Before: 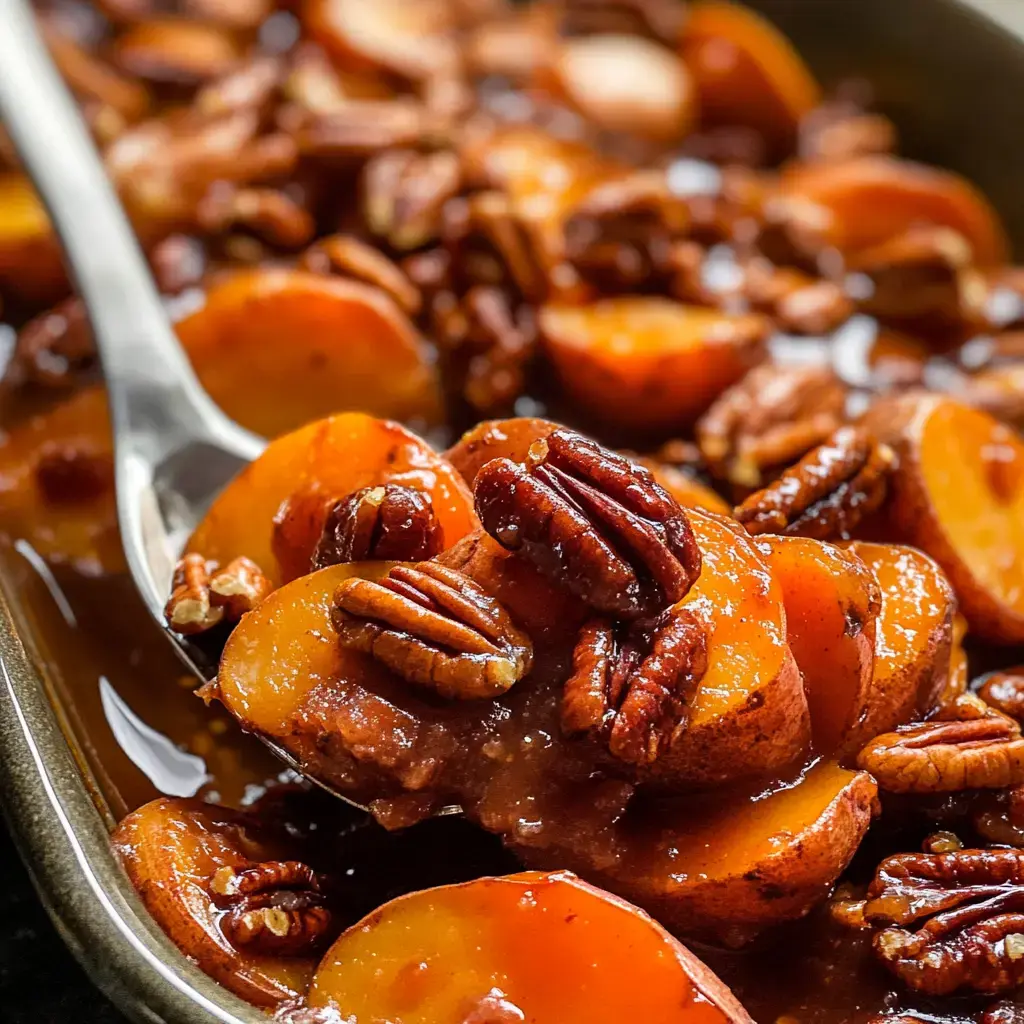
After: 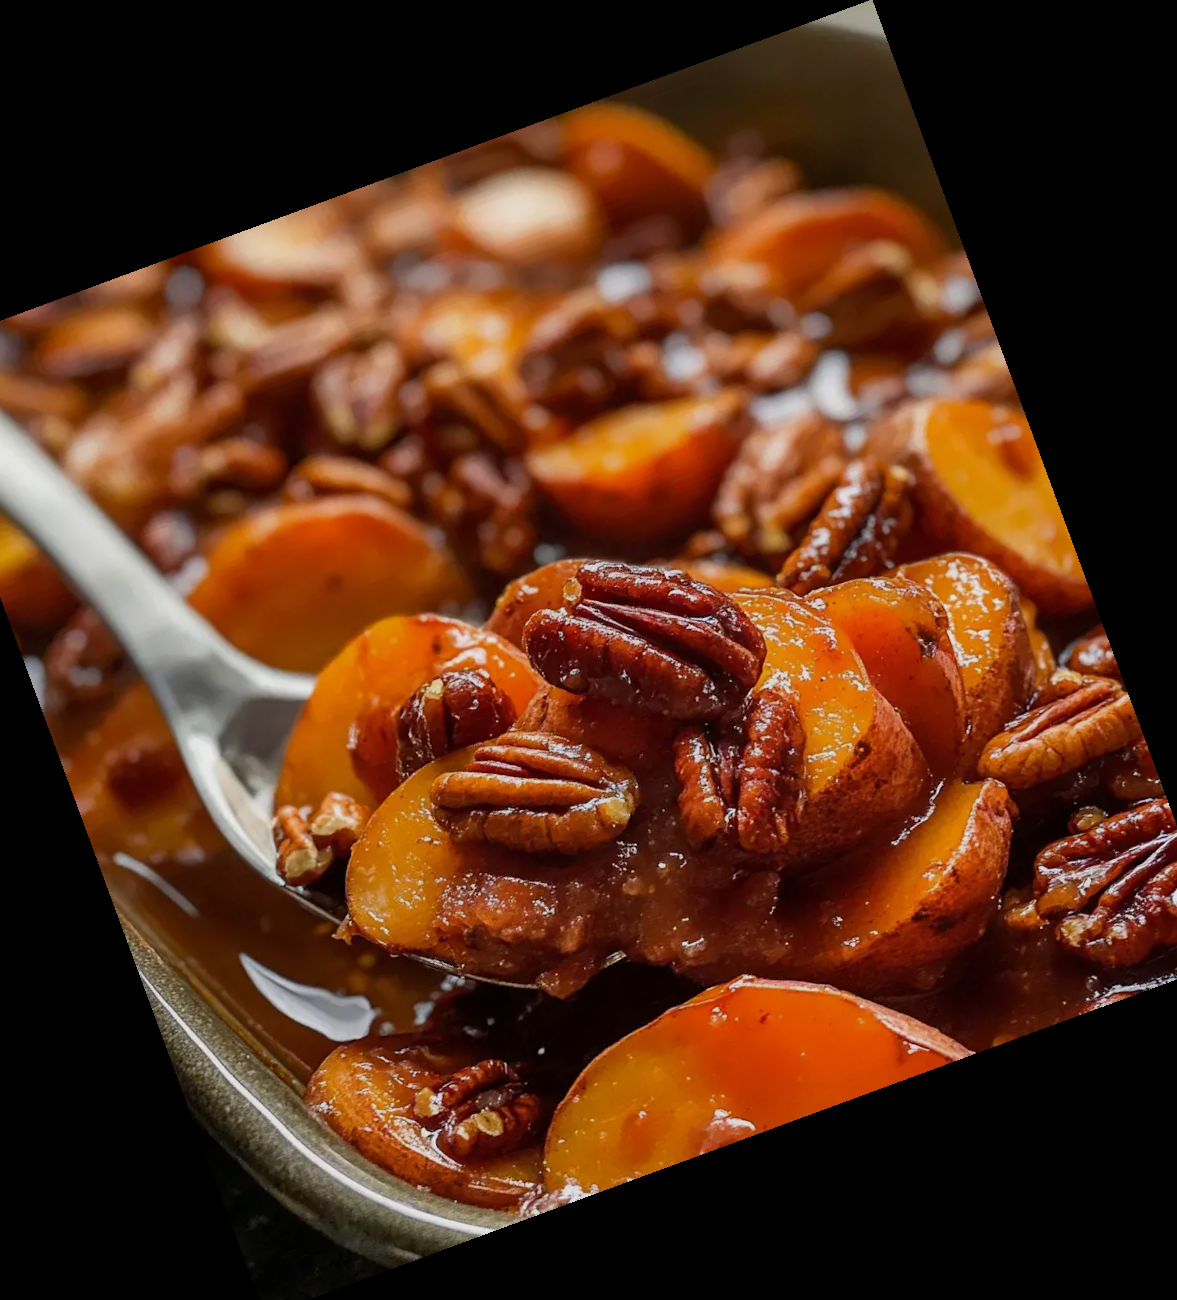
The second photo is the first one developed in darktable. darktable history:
tone equalizer: -8 EV 0.218 EV, -7 EV 0.384 EV, -6 EV 0.38 EV, -5 EV 0.289 EV, -3 EV -0.262 EV, -2 EV -0.41 EV, -1 EV -0.434 EV, +0 EV -0.279 EV
crop and rotate: angle 20.23°, left 6.757%, right 3.696%, bottom 1.097%
